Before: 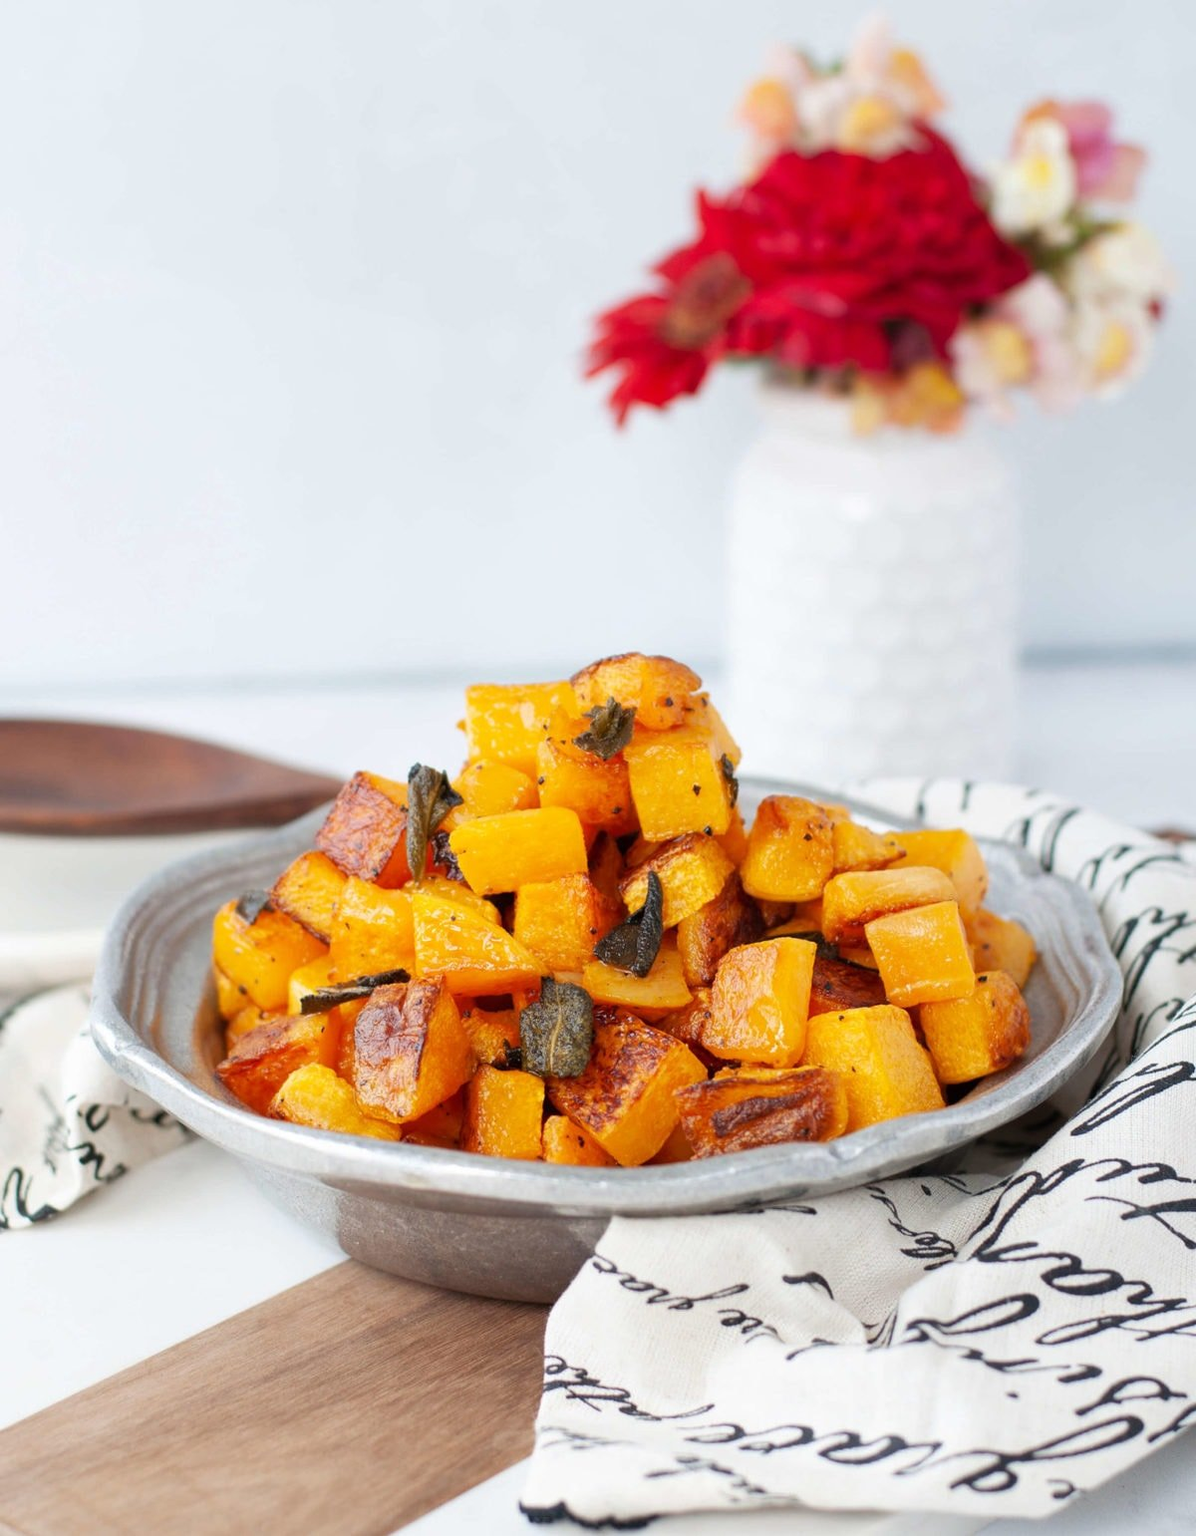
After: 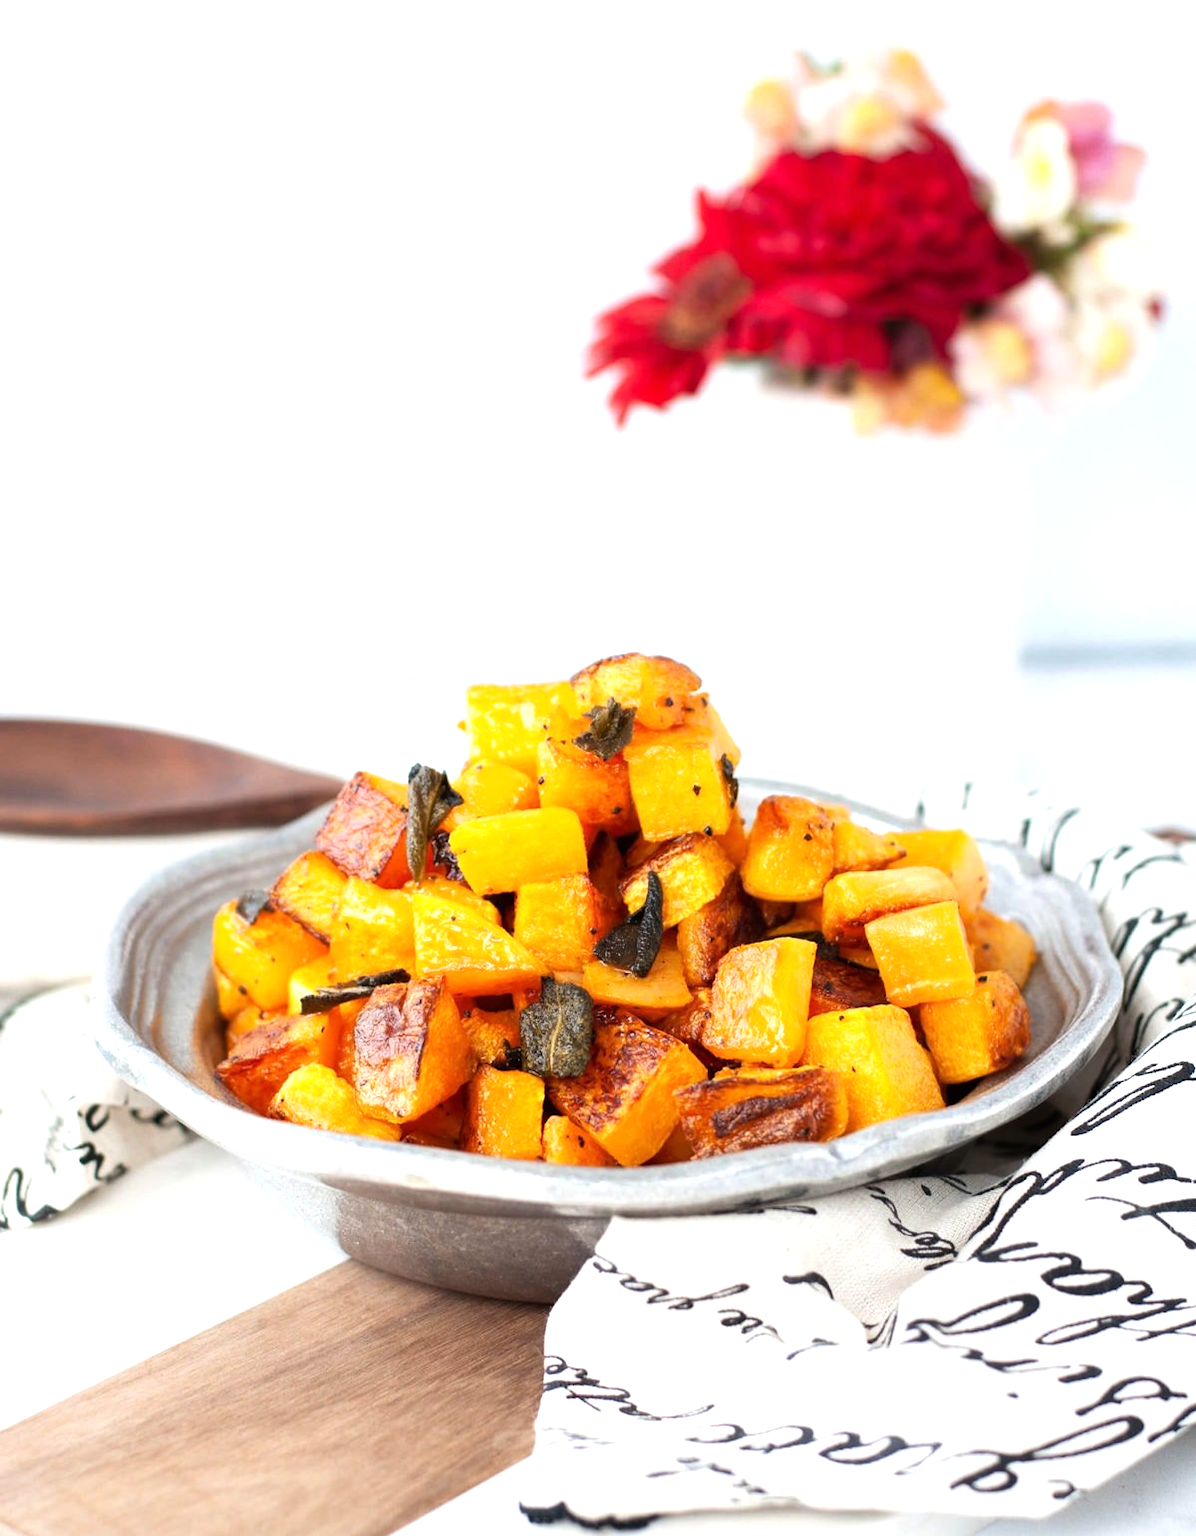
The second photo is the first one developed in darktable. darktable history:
tone equalizer: -8 EV -0.778 EV, -7 EV -0.683 EV, -6 EV -0.62 EV, -5 EV -0.408 EV, -3 EV 0.373 EV, -2 EV 0.6 EV, -1 EV 0.688 EV, +0 EV 0.765 EV, edges refinement/feathering 500, mask exposure compensation -1.57 EV, preserve details guided filter
